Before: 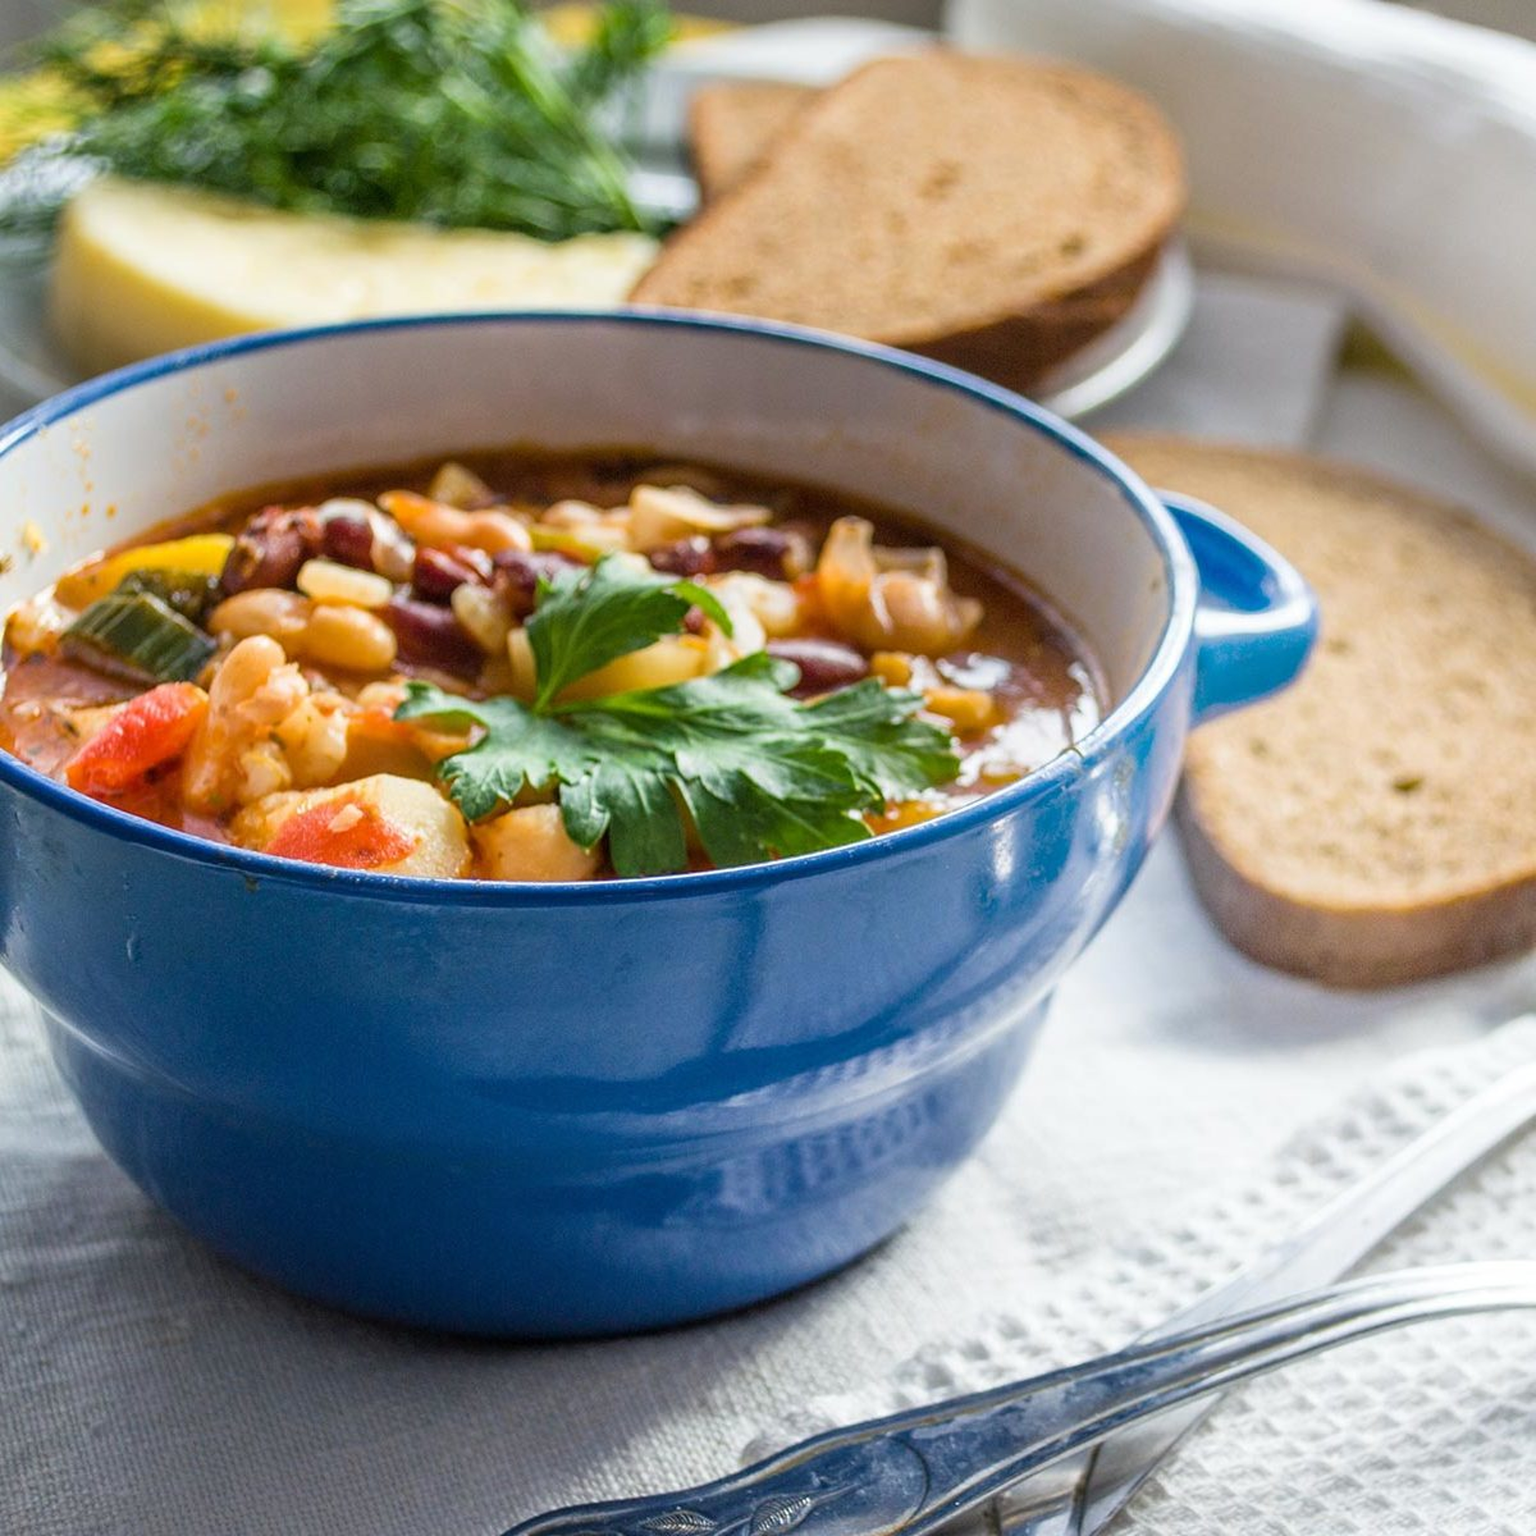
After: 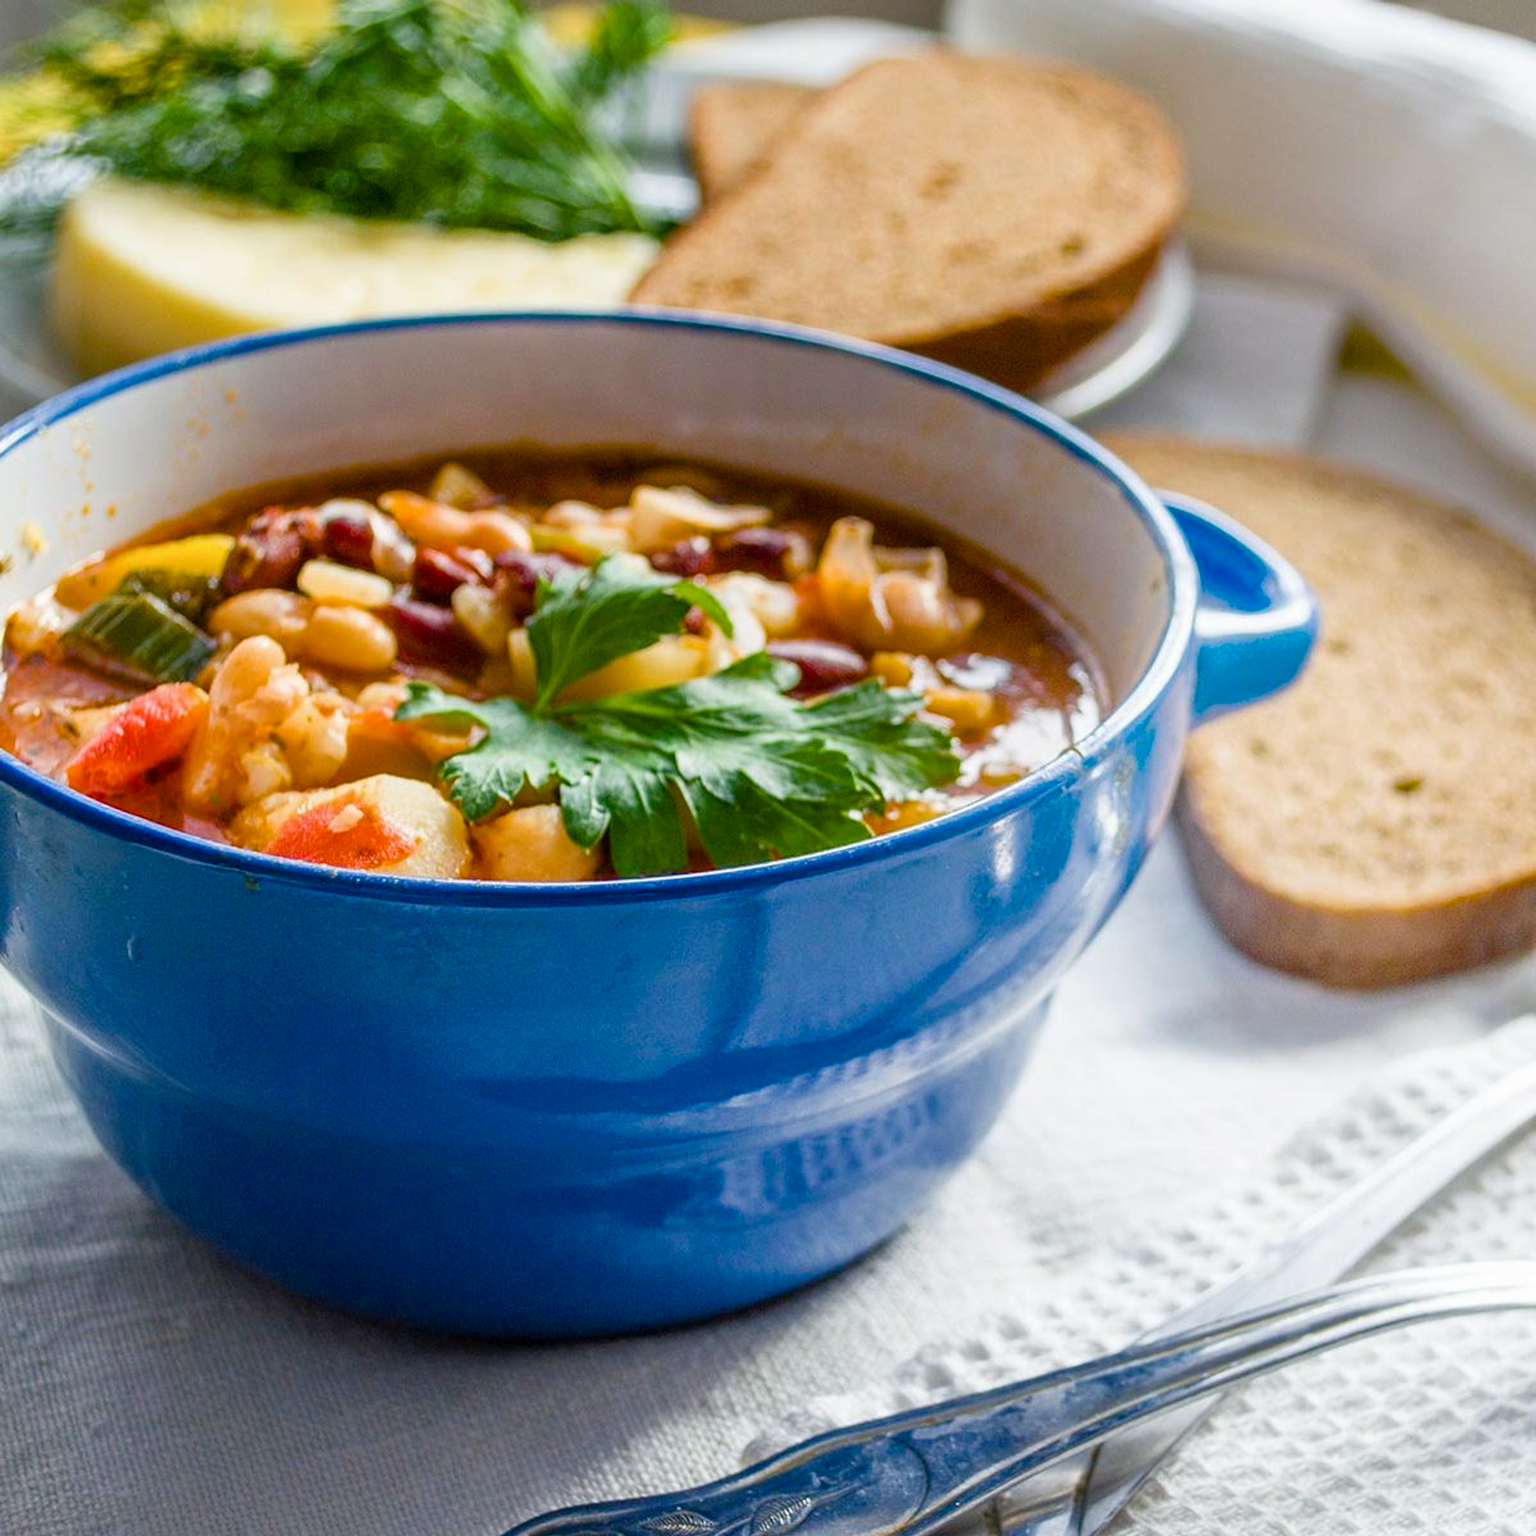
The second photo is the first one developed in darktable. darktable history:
color balance rgb: perceptual saturation grading › global saturation 20%, perceptual saturation grading › highlights -24.851%, perceptual saturation grading › shadows 49.991%
exposure: exposure -0.021 EV, compensate exposure bias true, compensate highlight preservation false
